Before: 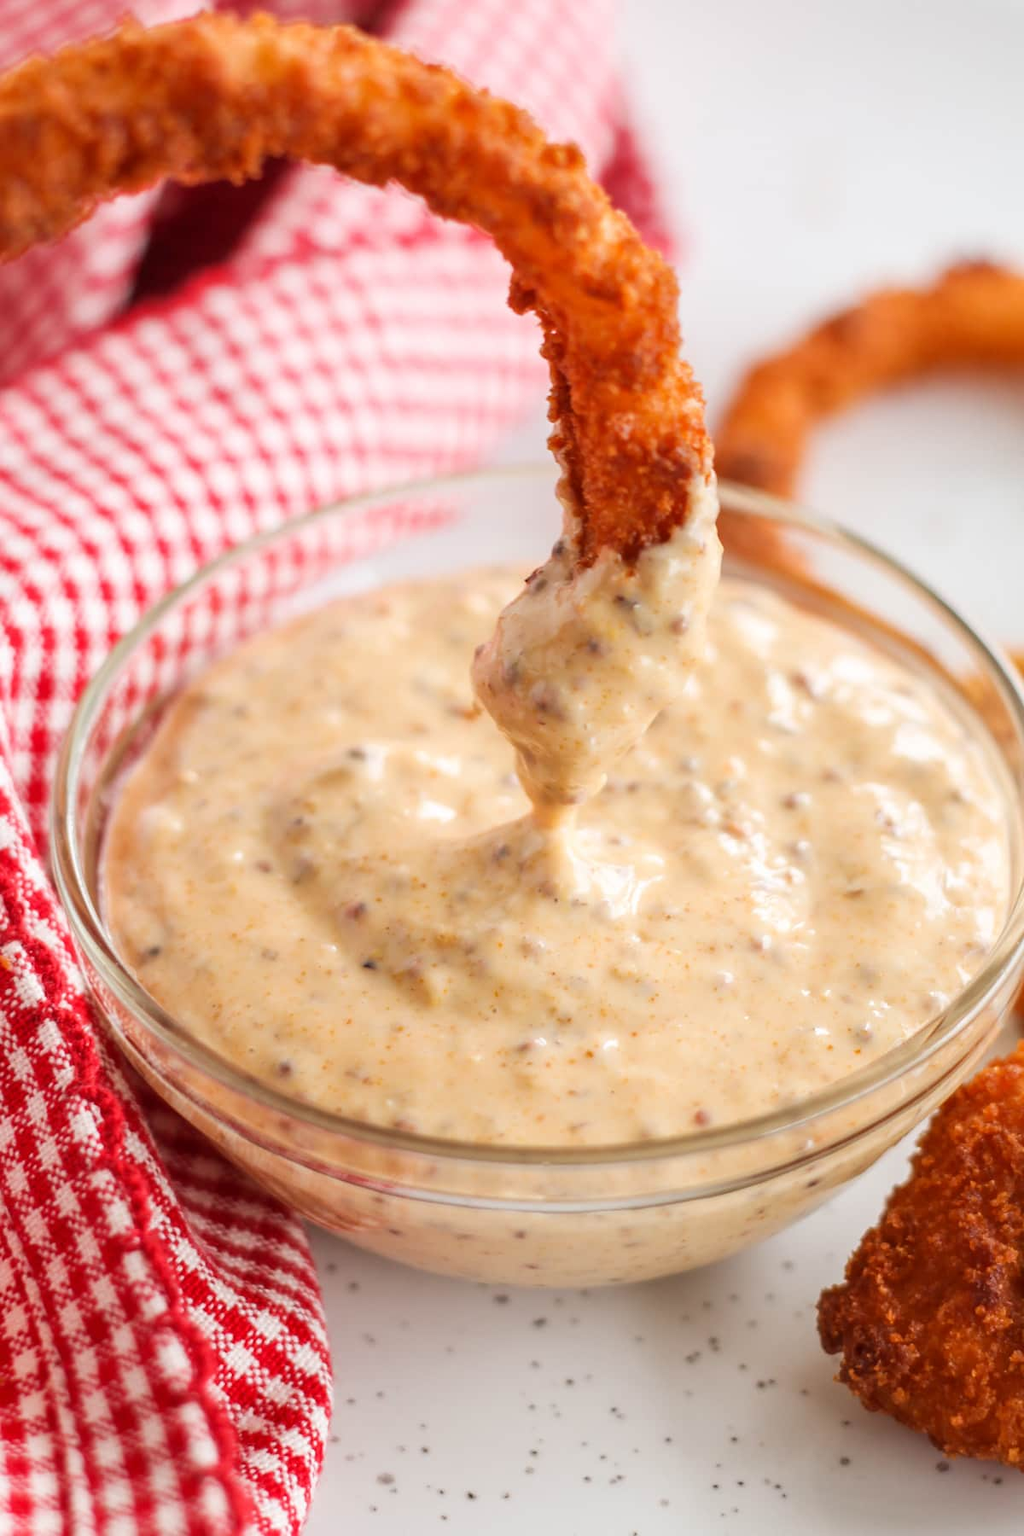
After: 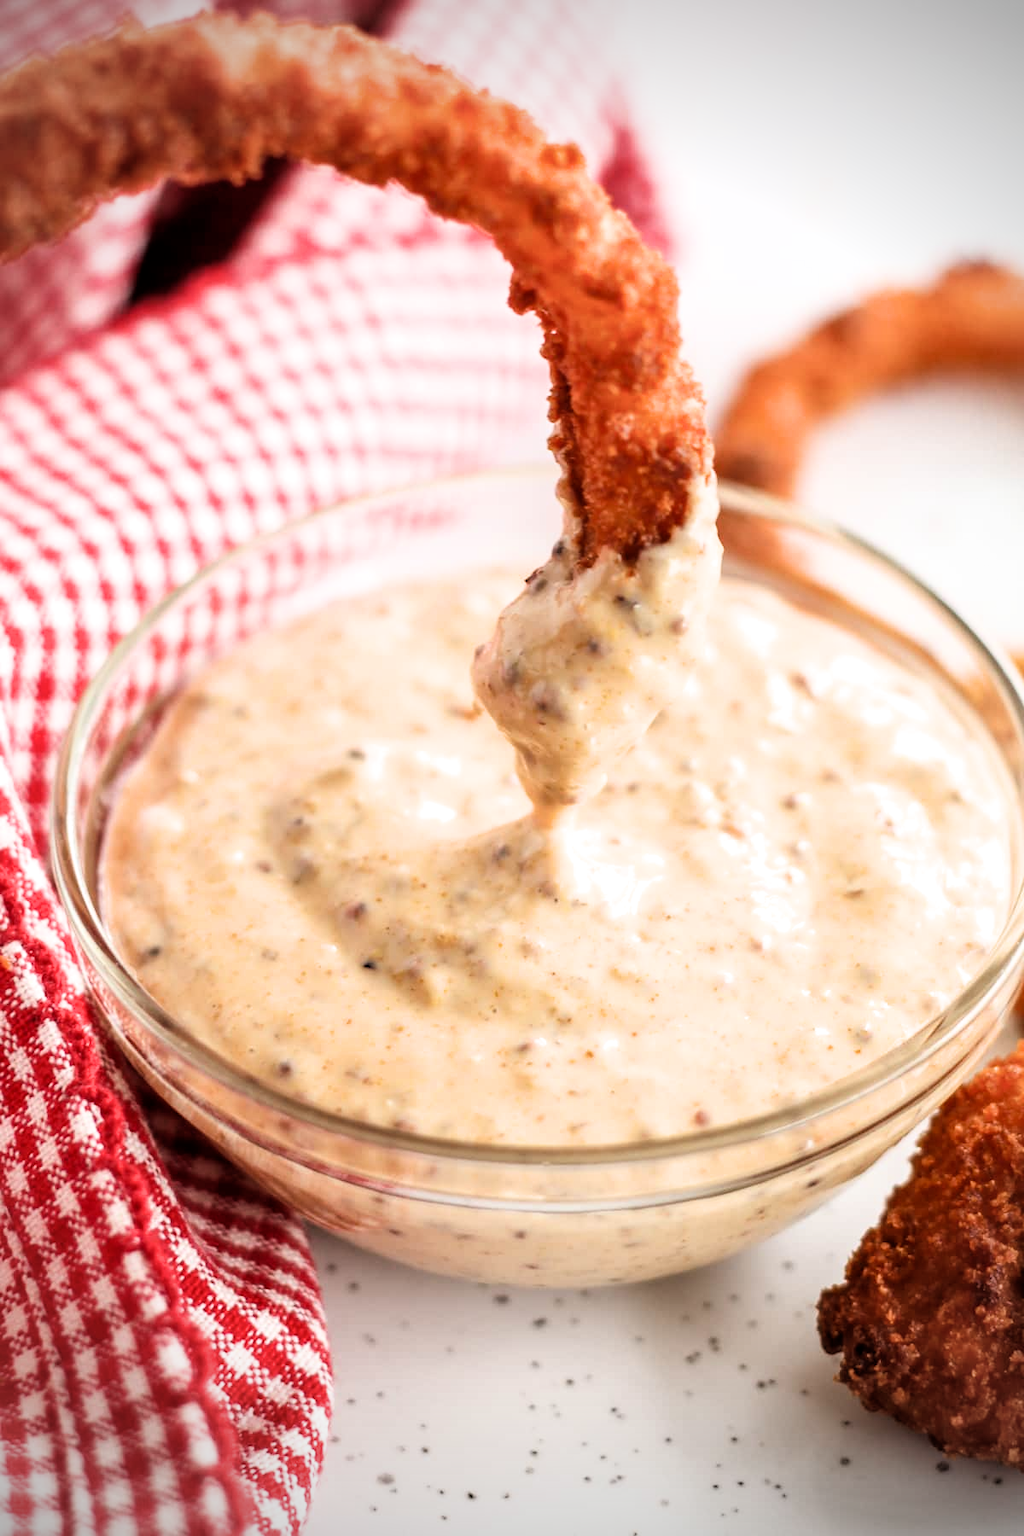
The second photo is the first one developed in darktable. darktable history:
filmic rgb: black relative exposure -3.48 EV, white relative exposure 2.29 EV, threshold 5.95 EV, hardness 3.41, enable highlight reconstruction true
vignetting: fall-off radius 60.82%, brightness -0.854
